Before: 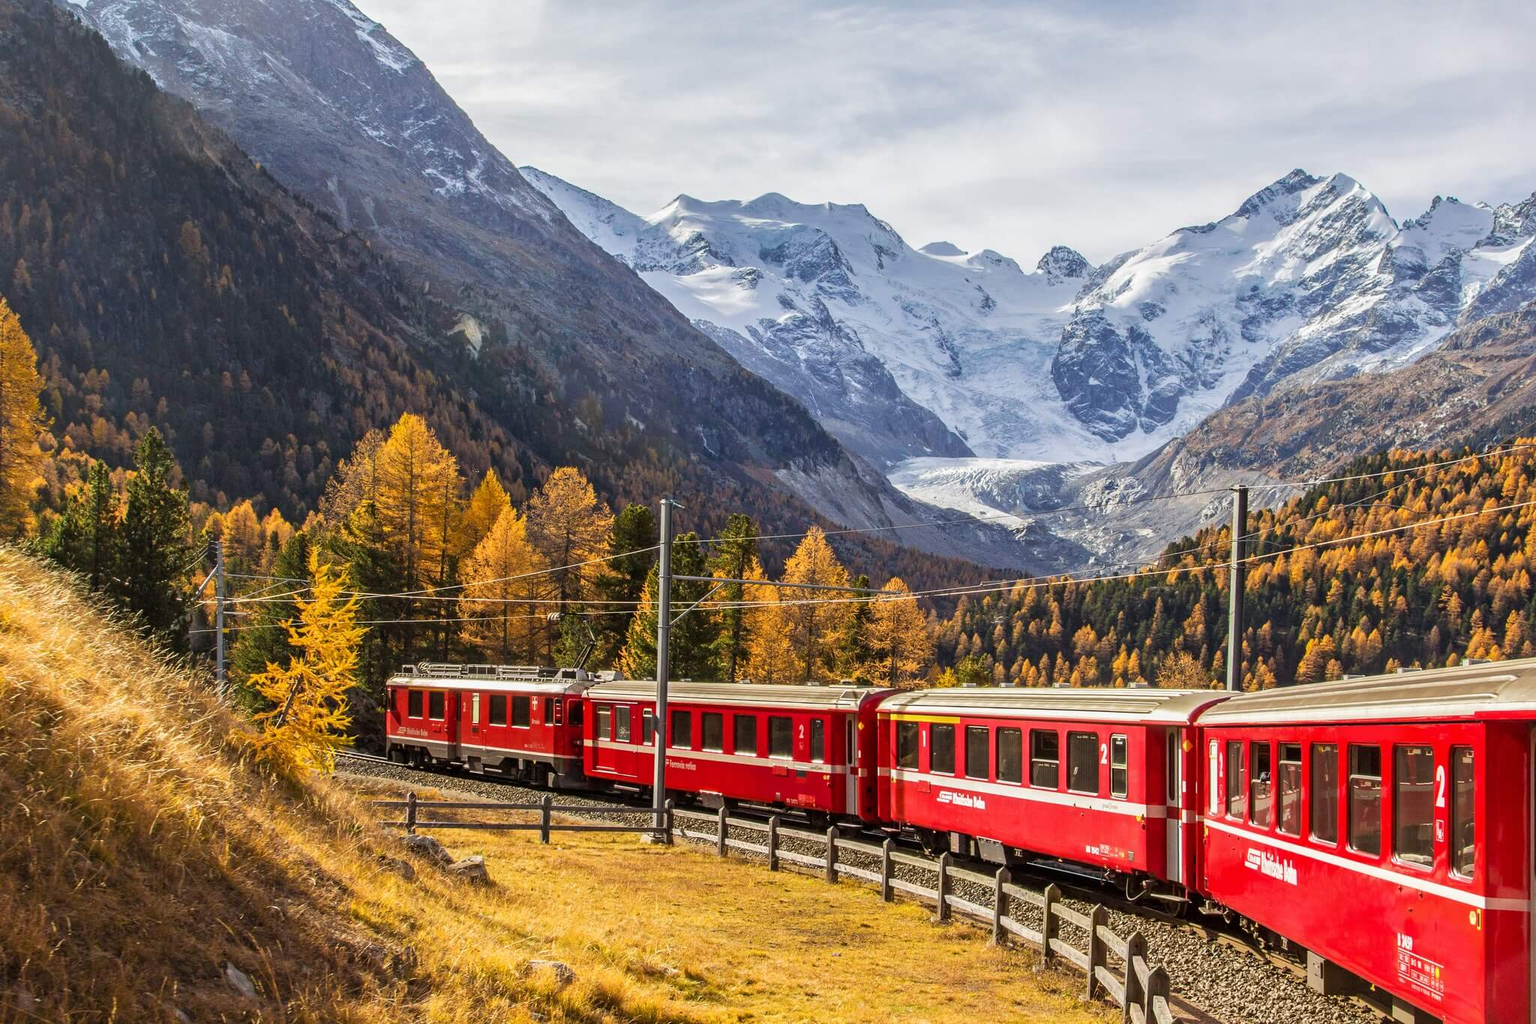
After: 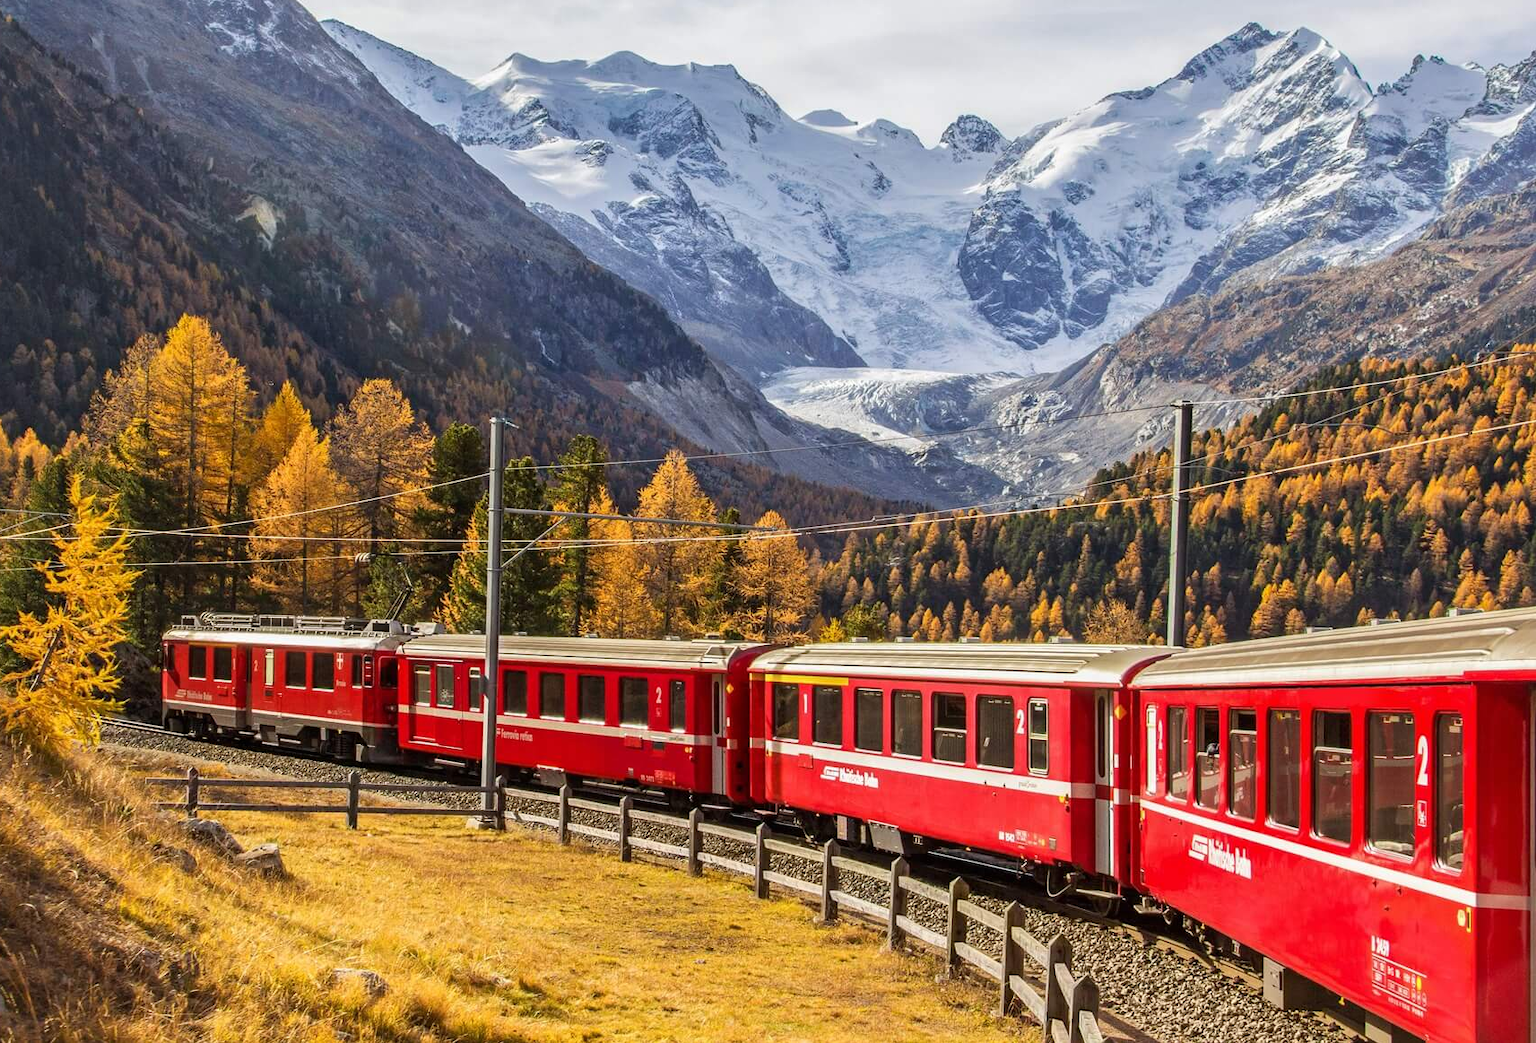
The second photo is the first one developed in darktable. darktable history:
crop: left 16.313%, top 14.704%
